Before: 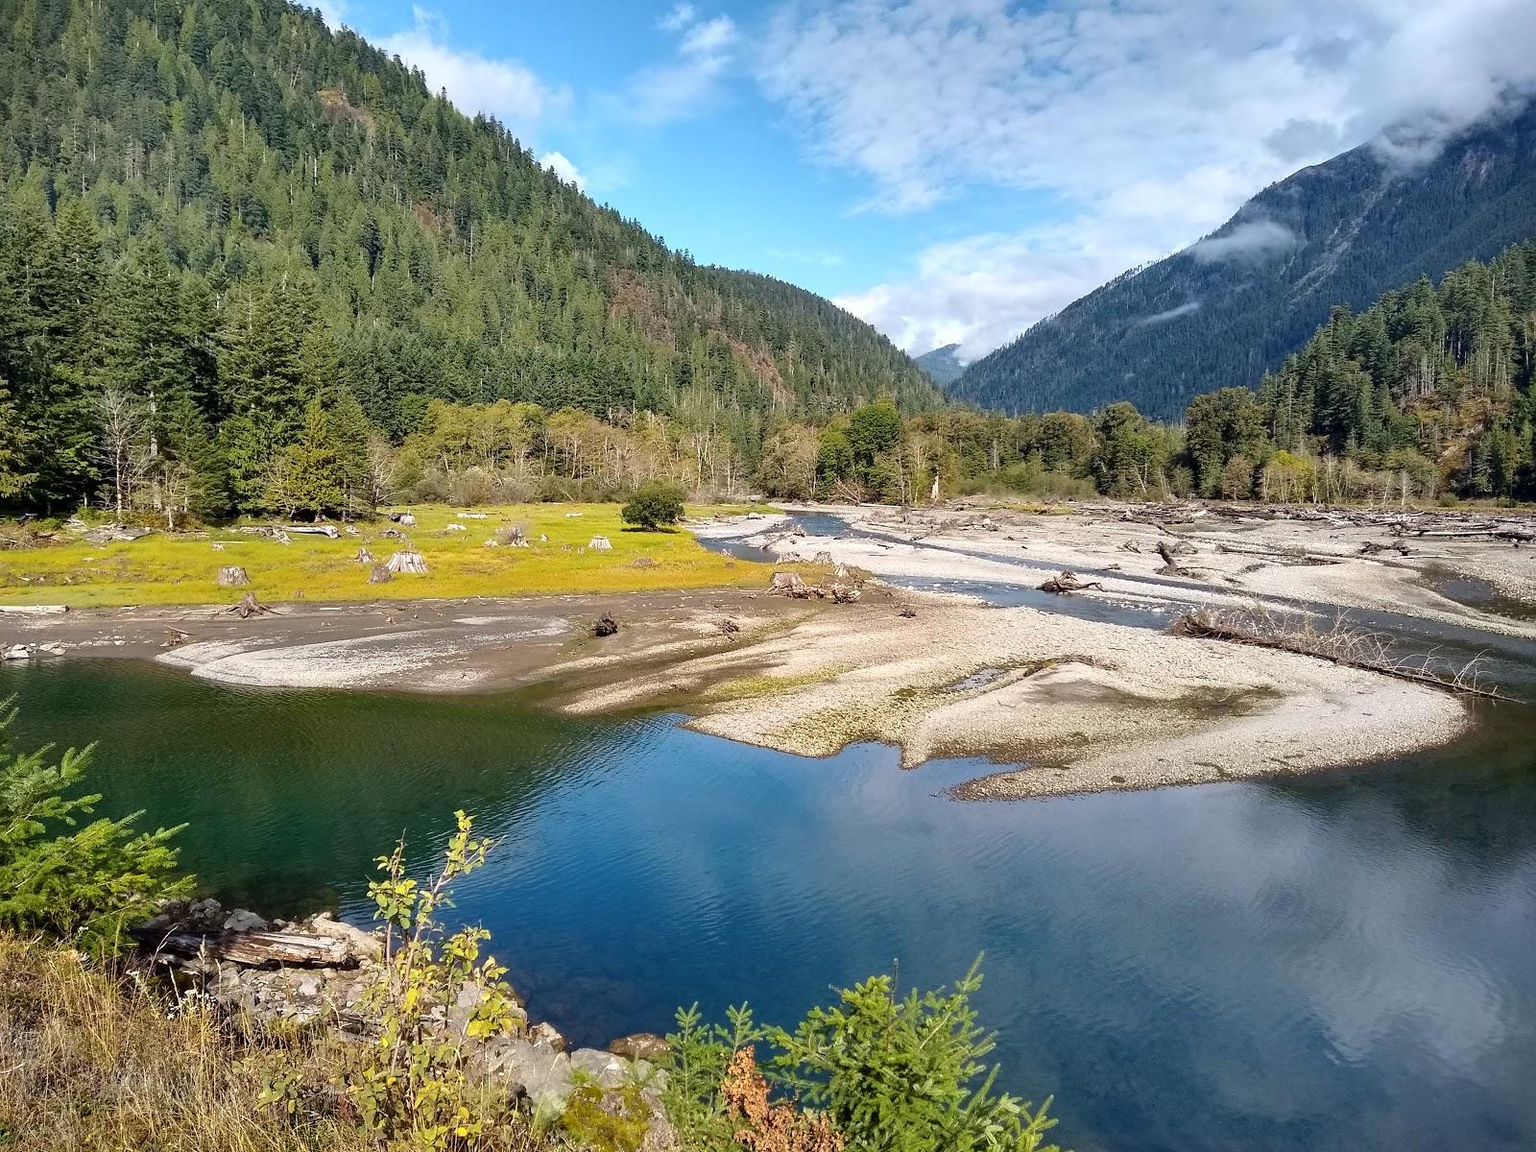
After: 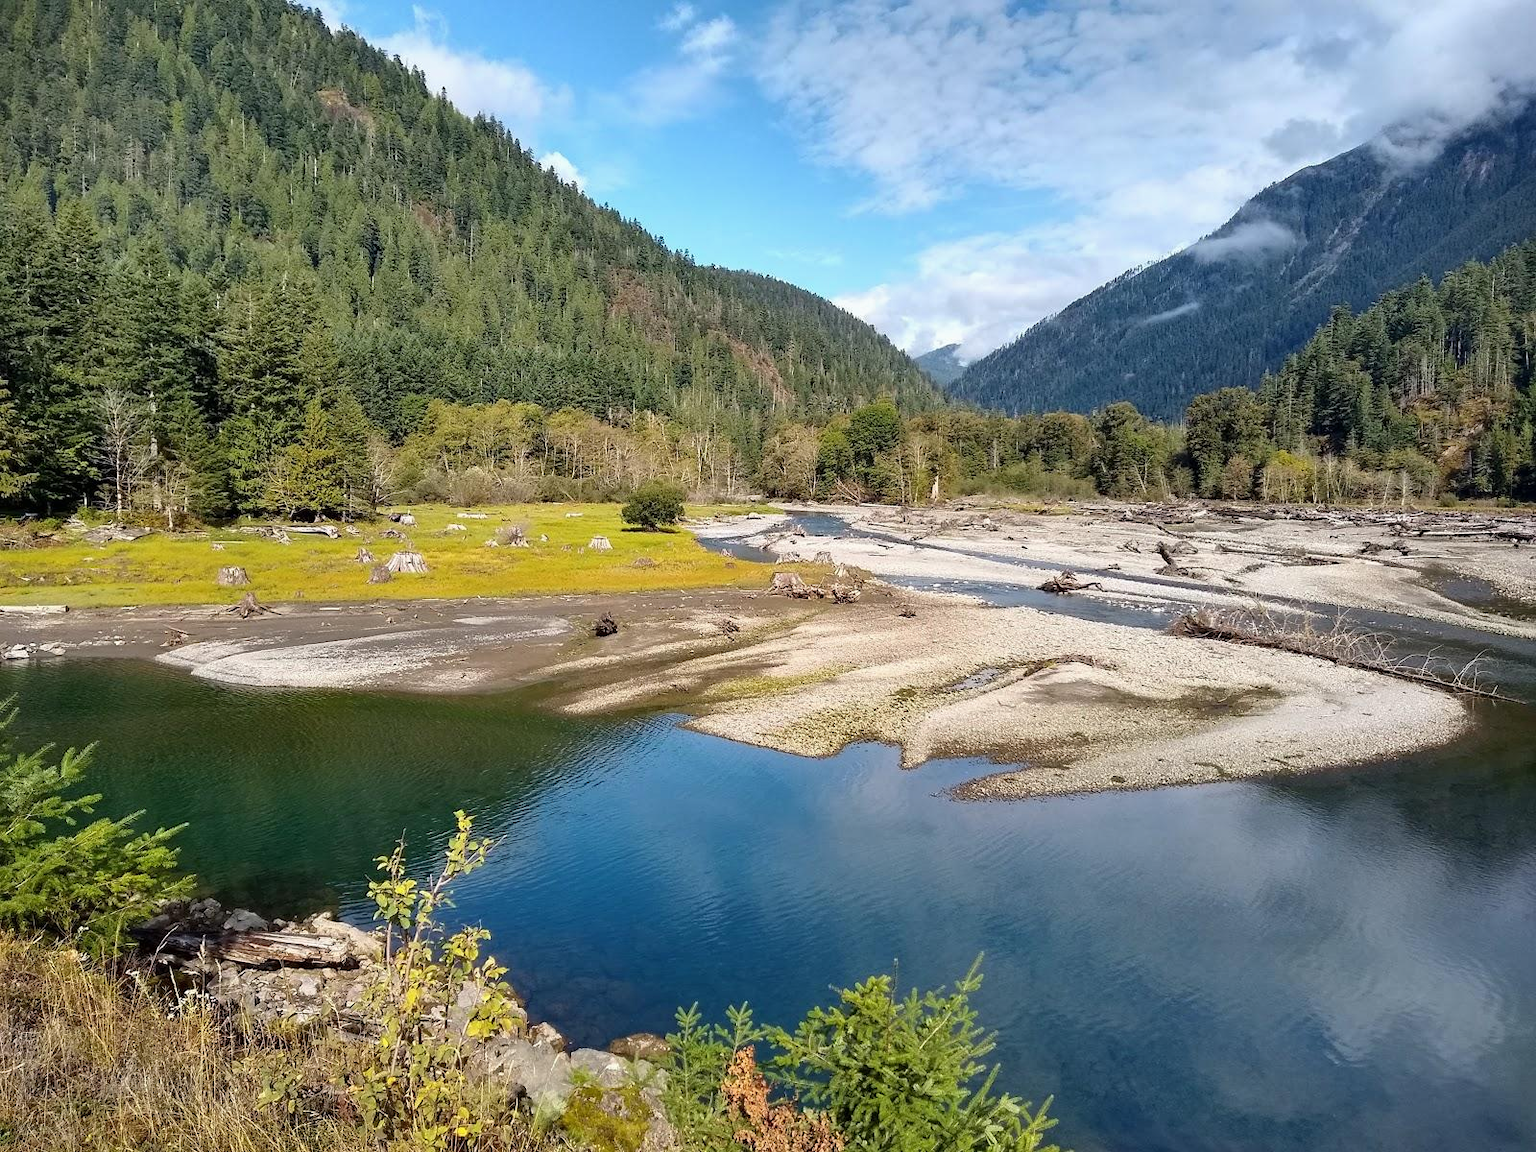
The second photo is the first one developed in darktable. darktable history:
exposure: exposure -0.047 EV, compensate exposure bias true, compensate highlight preservation false
